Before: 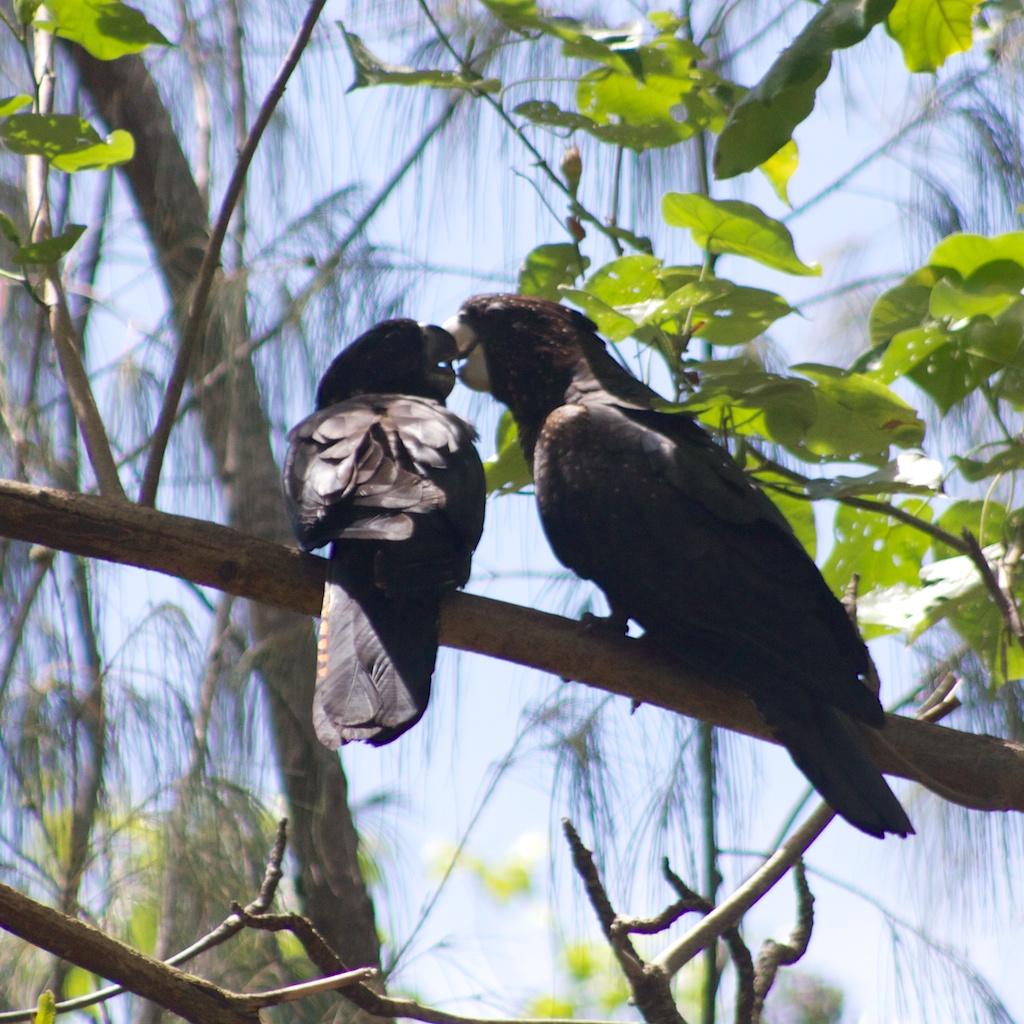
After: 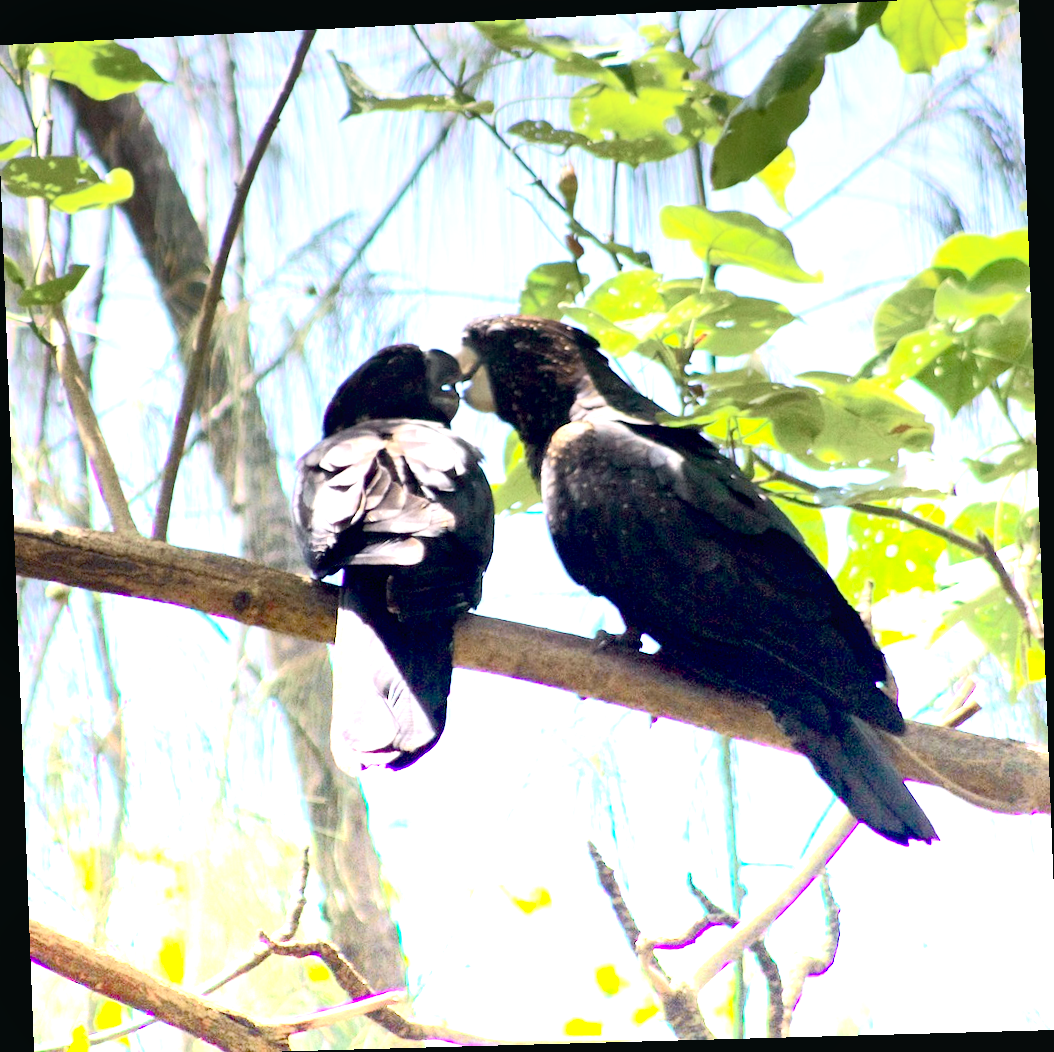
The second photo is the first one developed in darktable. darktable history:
local contrast: mode bilateral grid, contrast 25, coarseness 60, detail 151%, midtone range 0.2
contrast equalizer: y [[0.5, 0.5, 0.472, 0.5, 0.5, 0.5], [0.5 ×6], [0.5 ×6], [0 ×6], [0 ×6]]
tone curve: curves: ch0 [(0, 0.008) (0.081, 0.044) (0.177, 0.123) (0.283, 0.253) (0.427, 0.441) (0.495, 0.524) (0.661, 0.756) (0.796, 0.859) (1, 0.951)]; ch1 [(0, 0) (0.161, 0.092) (0.35, 0.33) (0.392, 0.392) (0.427, 0.426) (0.479, 0.472) (0.505, 0.5) (0.521, 0.519) (0.567, 0.556) (0.583, 0.588) (0.625, 0.627) (0.678, 0.733) (1, 1)]; ch2 [(0, 0) (0.346, 0.362) (0.404, 0.427) (0.502, 0.499) (0.523, 0.522) (0.544, 0.561) (0.58, 0.59) (0.629, 0.642) (0.717, 0.678) (1, 1)], color space Lab, independent channels, preserve colors none
exposure: black level correction 0.011, exposure 1.088 EV, compensate exposure bias true, compensate highlight preservation false
contrast brightness saturation: contrast -0.1, saturation -0.1
crop: left 0.434%, top 0.485%, right 0.244%, bottom 0.386%
rotate and perspective: rotation -2.22°, lens shift (horizontal) -0.022, automatic cropping off
graduated density: density -3.9 EV
